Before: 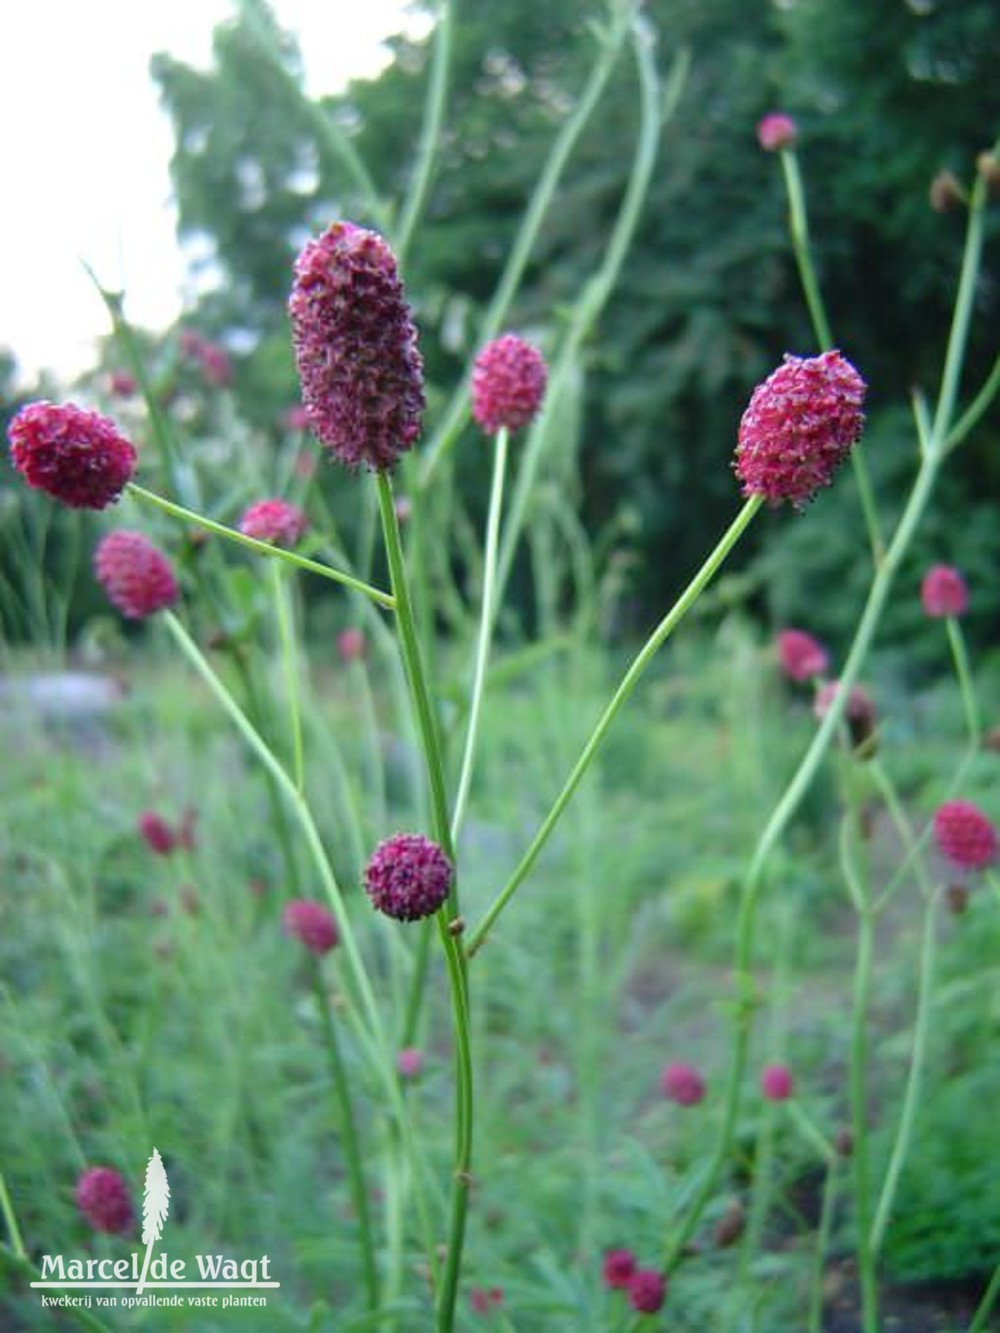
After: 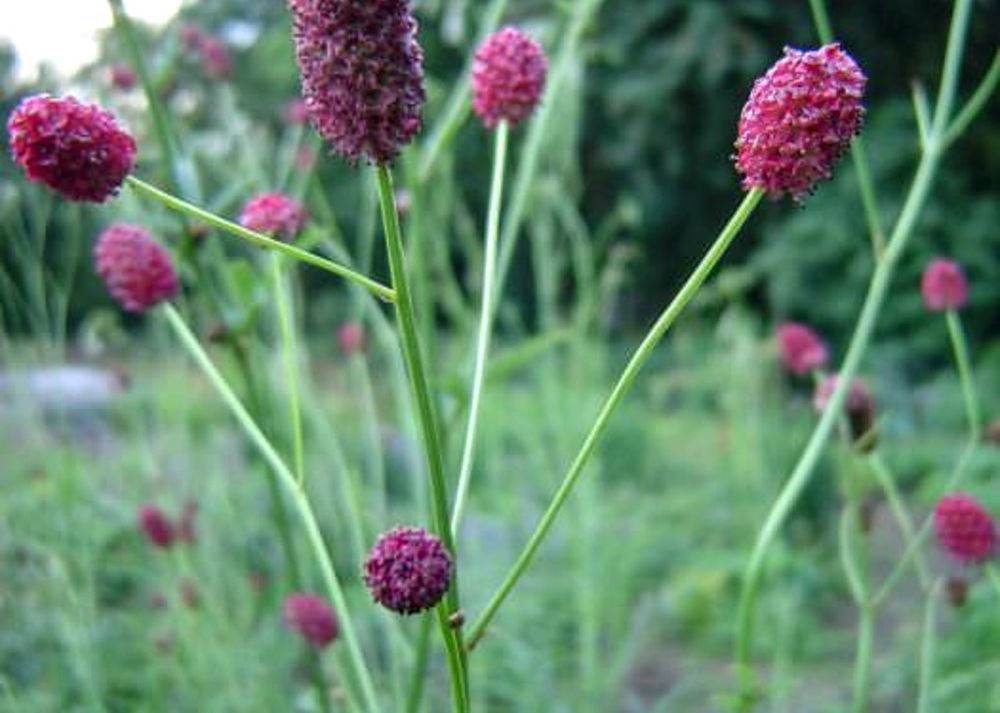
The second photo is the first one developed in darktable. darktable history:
local contrast: on, module defaults
crop and rotate: top 23.043%, bottom 23.437%
